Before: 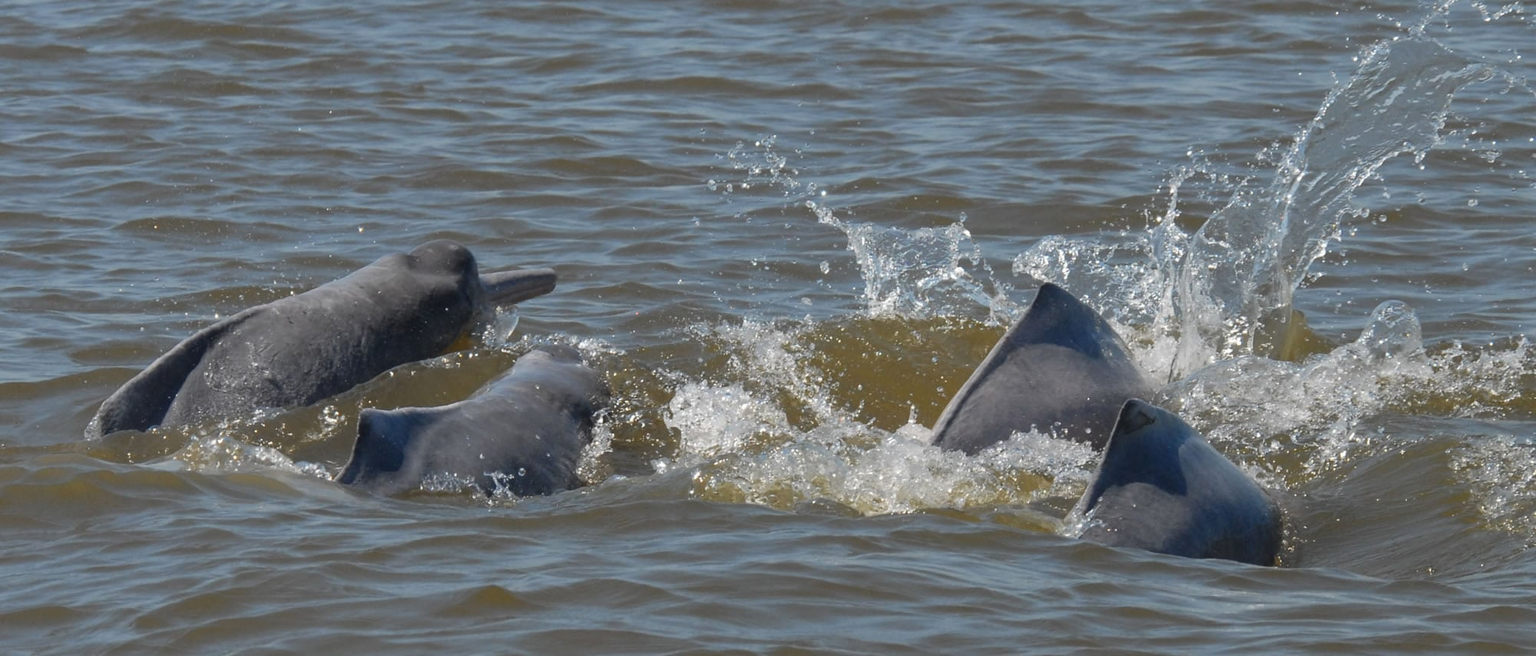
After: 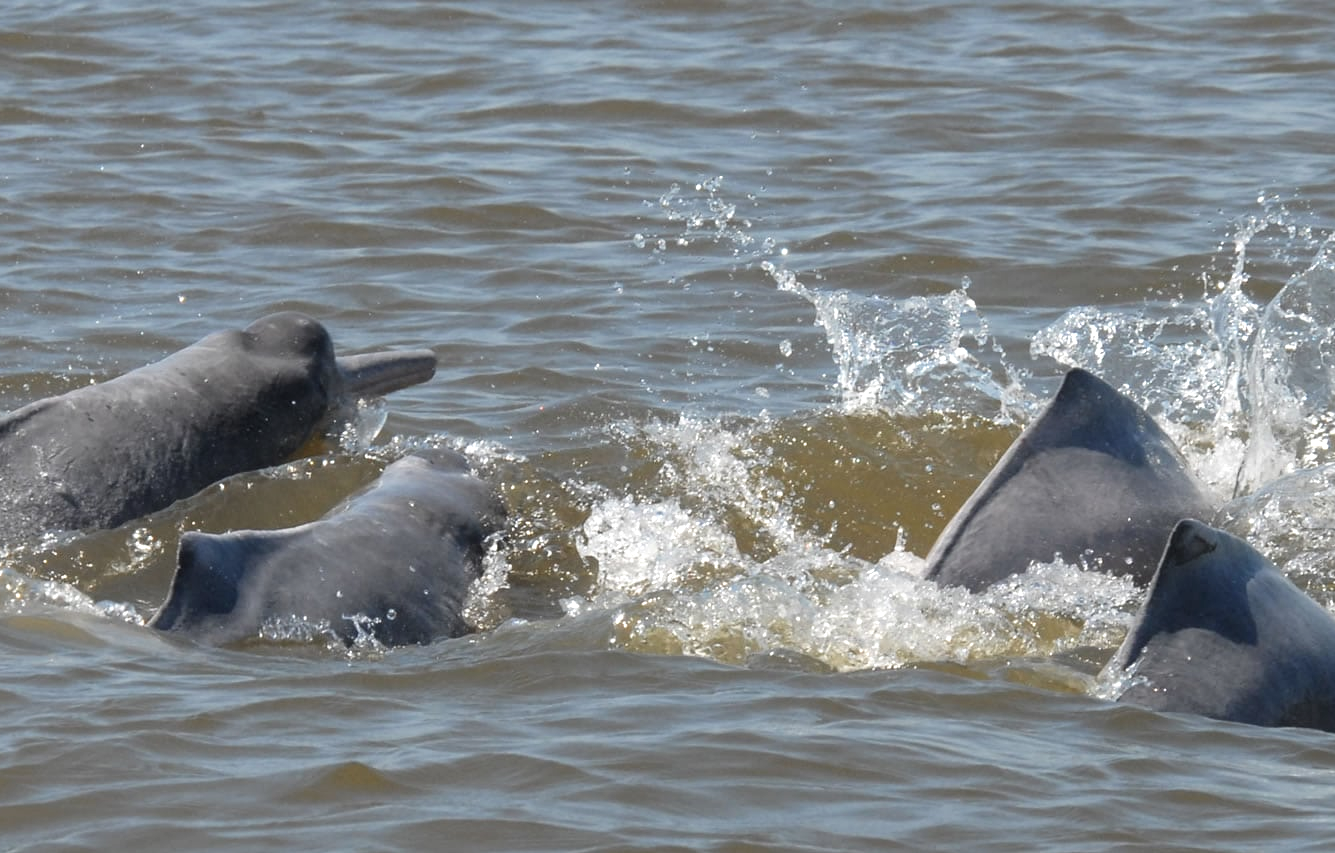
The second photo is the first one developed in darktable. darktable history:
crop and rotate: left 14.426%, right 18.822%
exposure: exposure 0.203 EV, compensate highlight preservation false
contrast brightness saturation: saturation -0.164
tone equalizer: -8 EV -0.392 EV, -7 EV -0.357 EV, -6 EV -0.354 EV, -5 EV -0.216 EV, -3 EV 0.213 EV, -2 EV 0.335 EV, -1 EV 0.383 EV, +0 EV 0.434 EV, mask exposure compensation -0.507 EV
